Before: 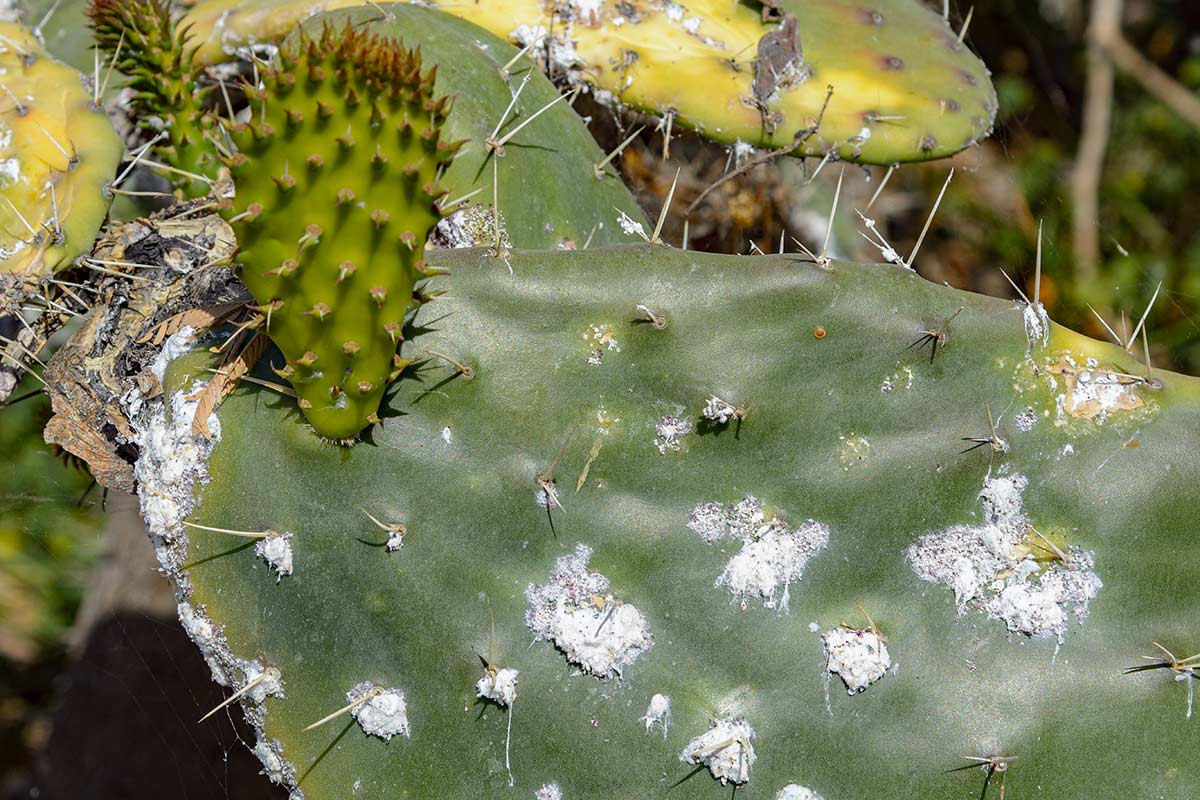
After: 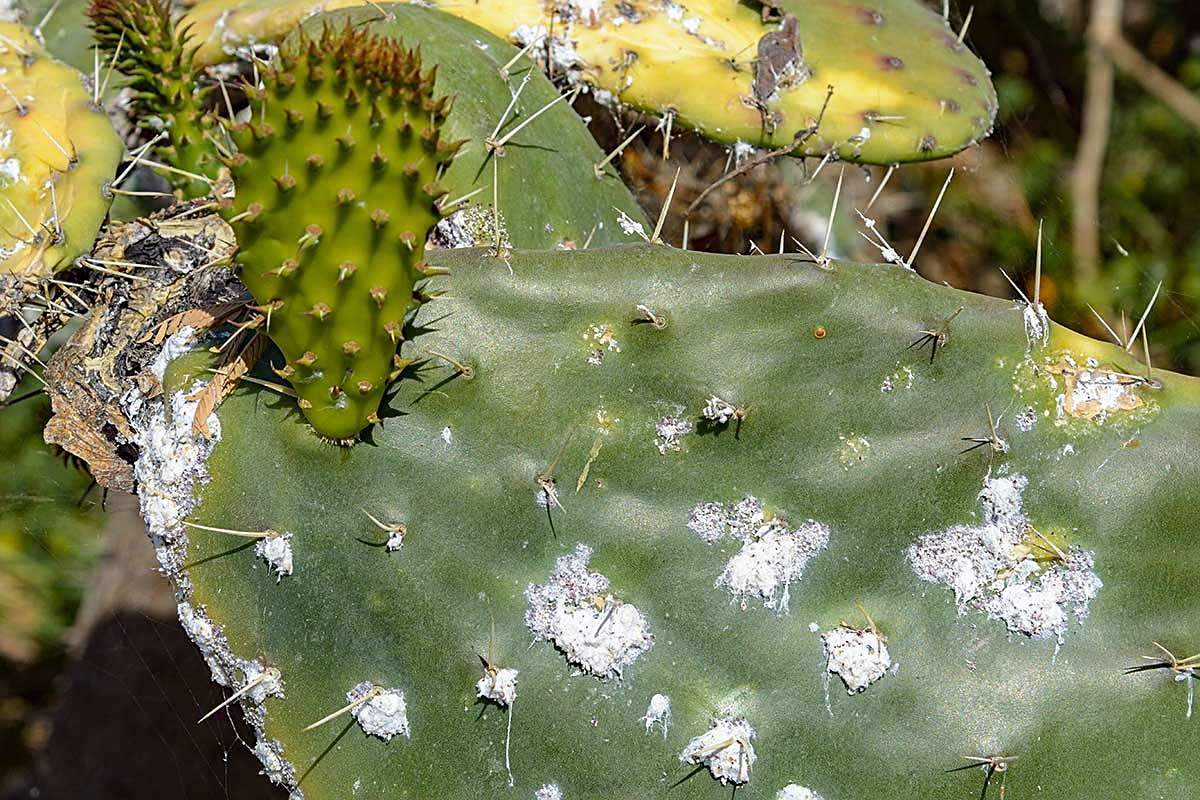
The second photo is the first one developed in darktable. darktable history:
sharpen: on, module defaults
velvia: on, module defaults
shadows and highlights: shadows 0, highlights 40
